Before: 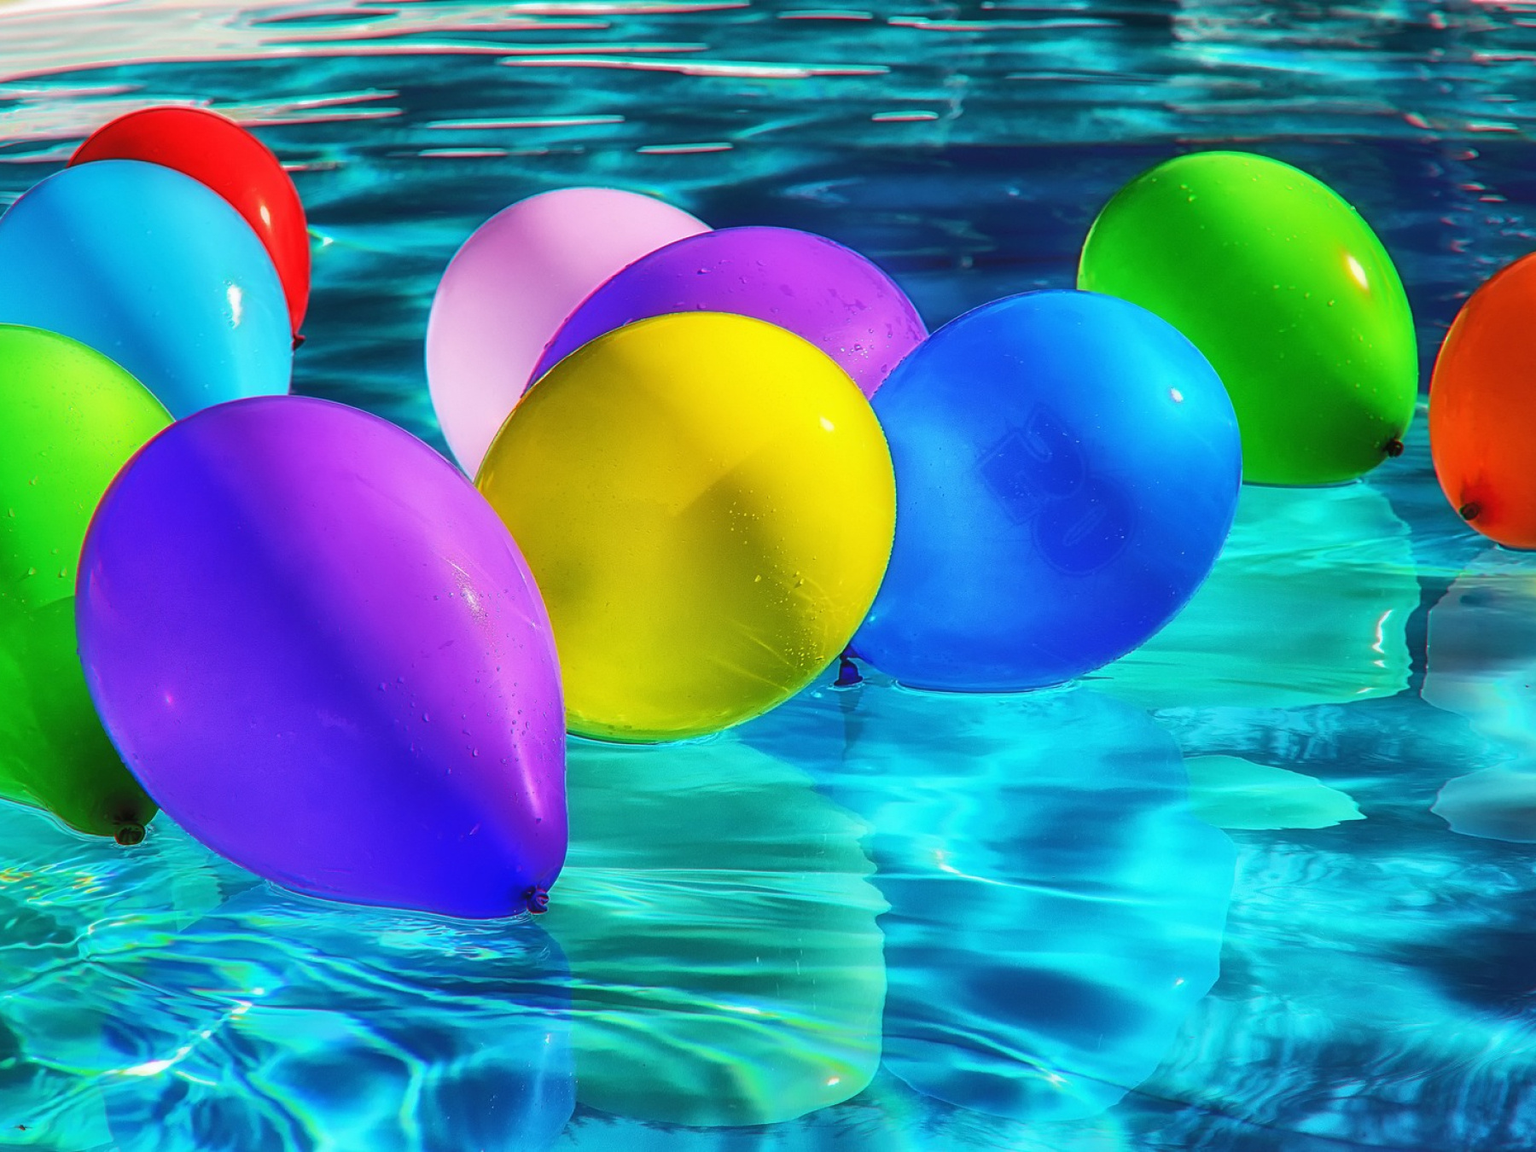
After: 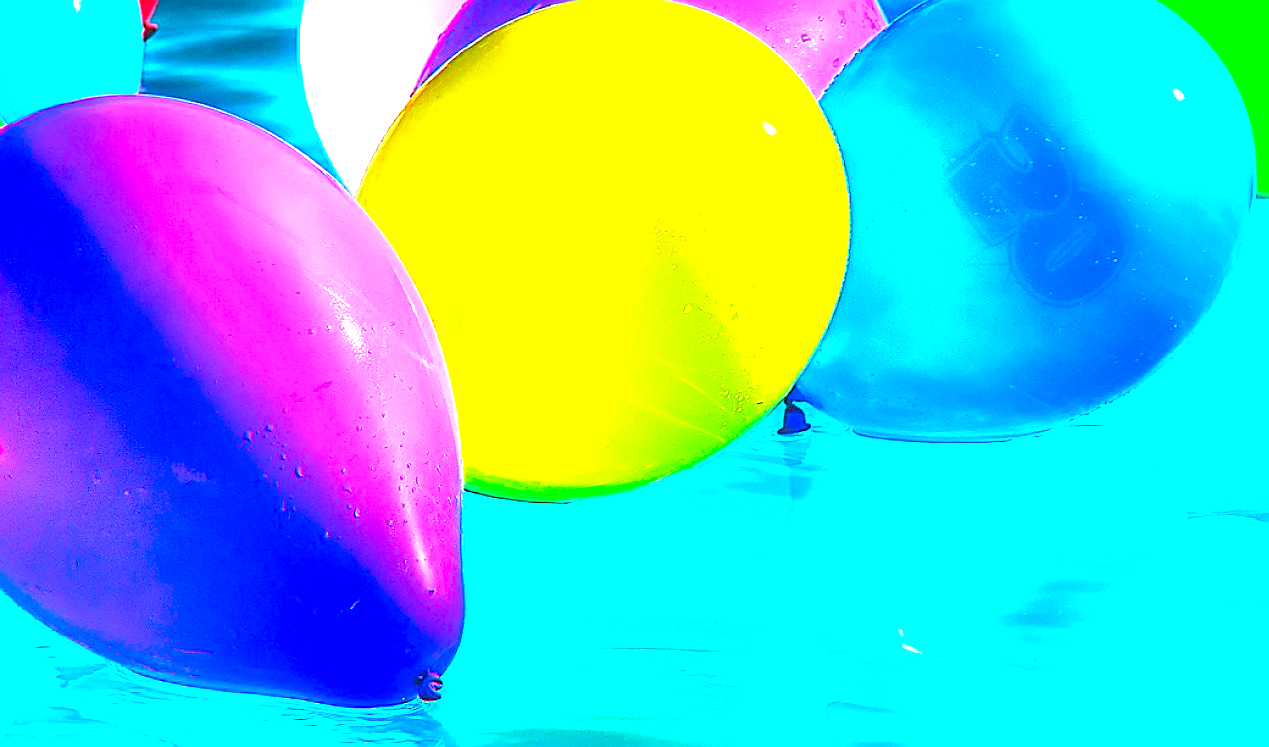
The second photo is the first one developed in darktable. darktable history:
color correction: highlights a* -10.17, highlights b* -10.4
levels: levels [0.012, 0.367, 0.697]
crop: left 11.163%, top 27.352%, right 18.325%, bottom 17.287%
sharpen: radius 1.396, amount 1.261, threshold 0.643
exposure: exposure 0.203 EV, compensate highlight preservation false
contrast brightness saturation: contrast 0.07, brightness 0.179, saturation 0.403
